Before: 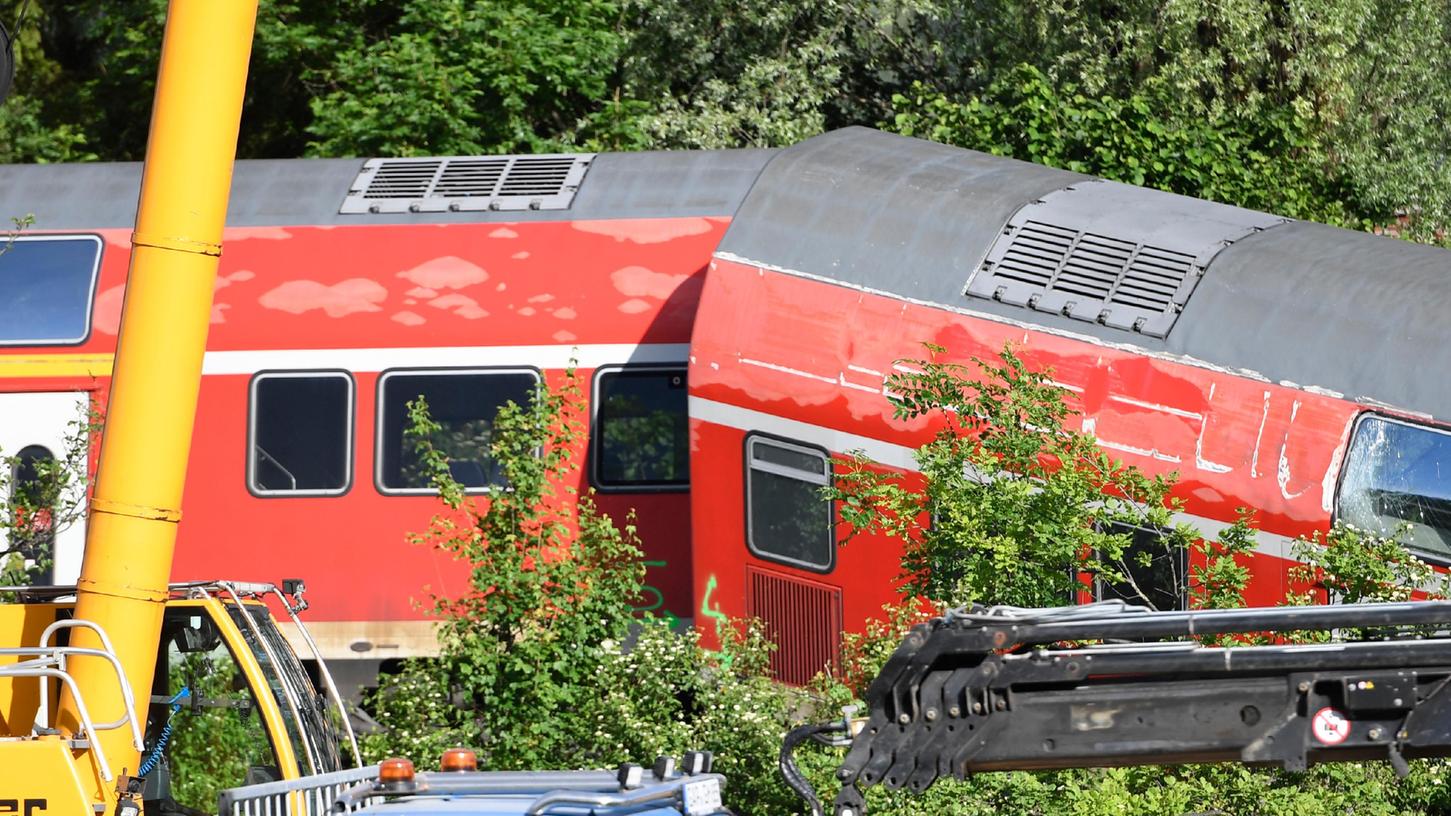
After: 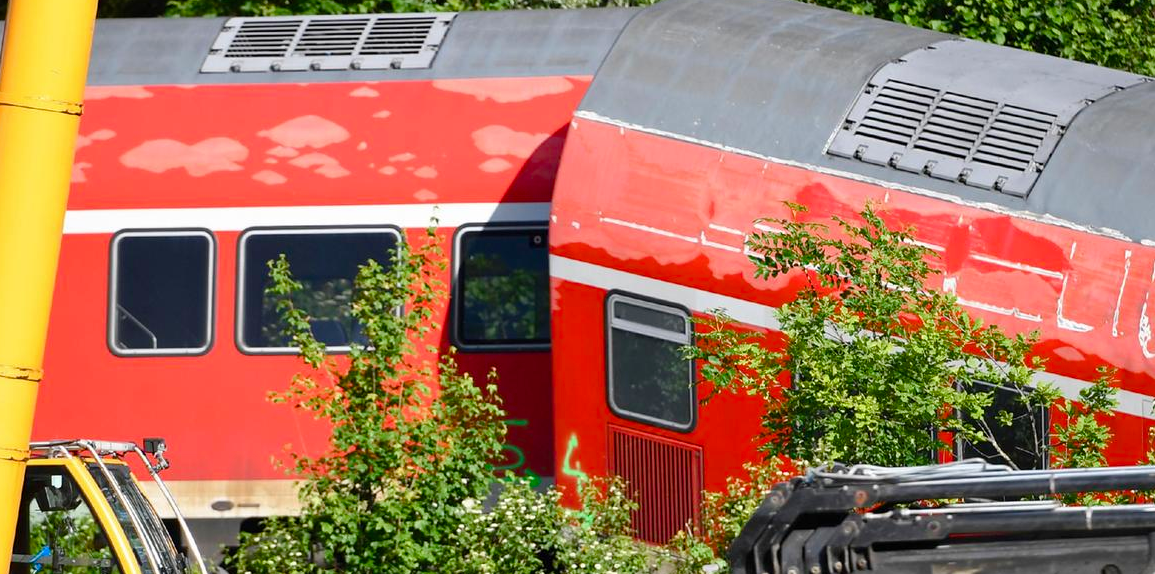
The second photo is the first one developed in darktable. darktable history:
color balance rgb: perceptual saturation grading › global saturation 20.505%, perceptual saturation grading › highlights -19.776%, perceptual saturation grading › shadows 29.983%
crop: left 9.636%, top 17.344%, right 10.699%, bottom 12.308%
